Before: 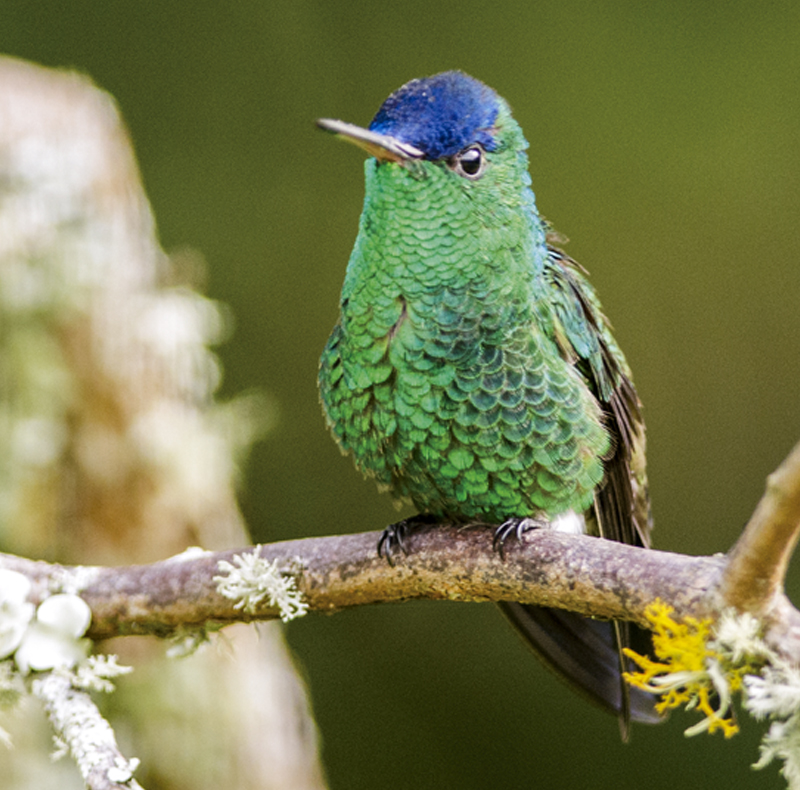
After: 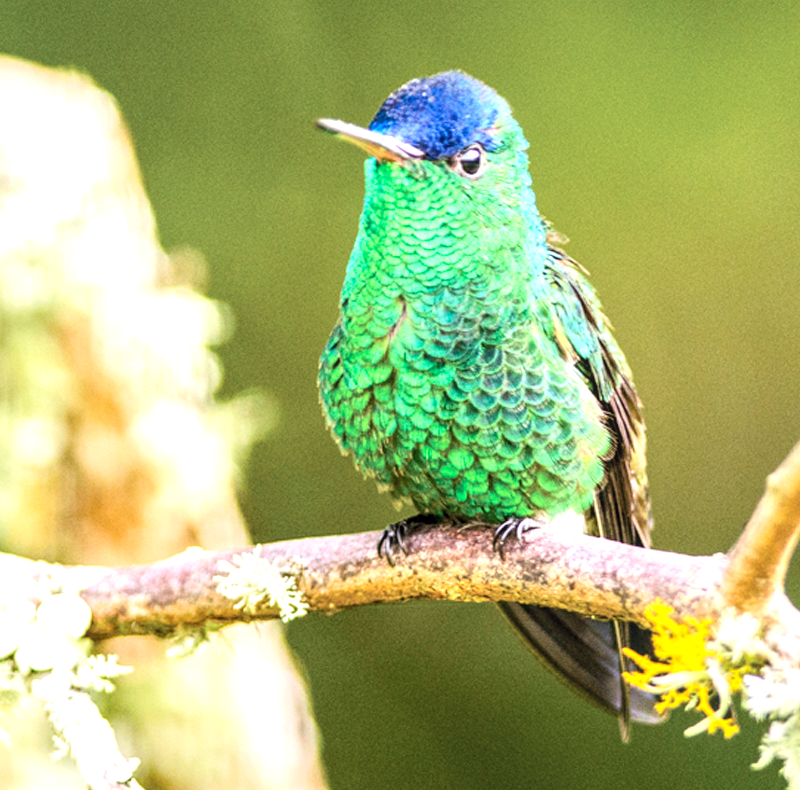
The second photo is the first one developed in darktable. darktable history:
exposure: black level correction 0, exposure 0.95 EV, compensate exposure bias true, compensate highlight preservation false
local contrast: on, module defaults
contrast brightness saturation: contrast 0.14, brightness 0.21
